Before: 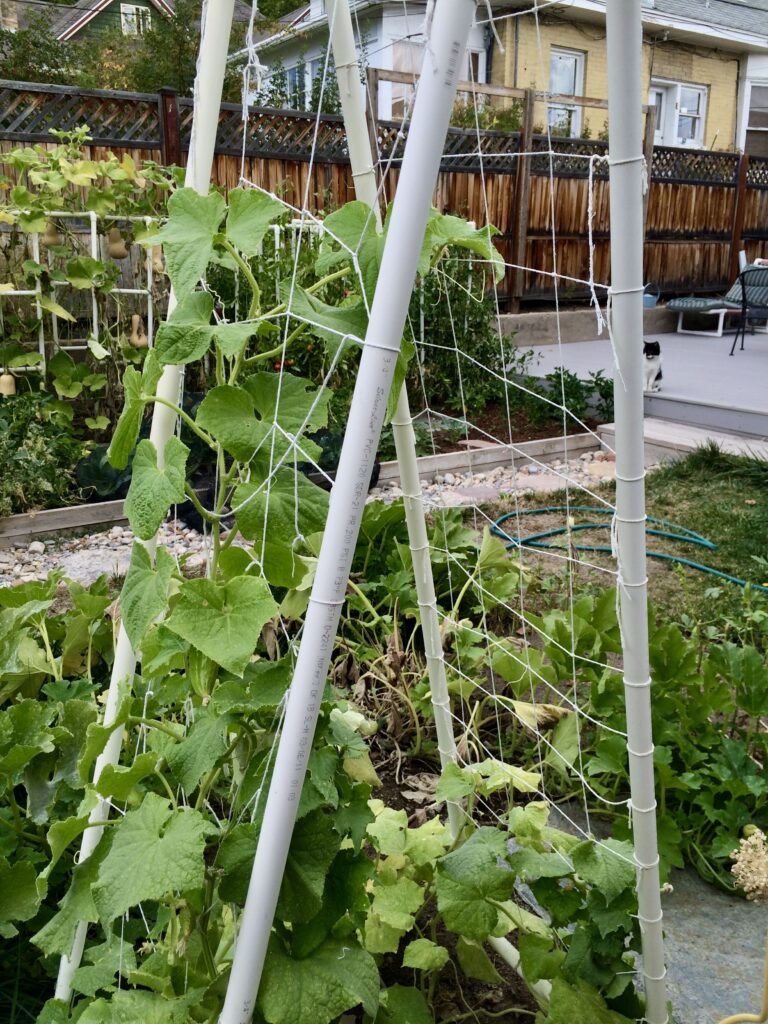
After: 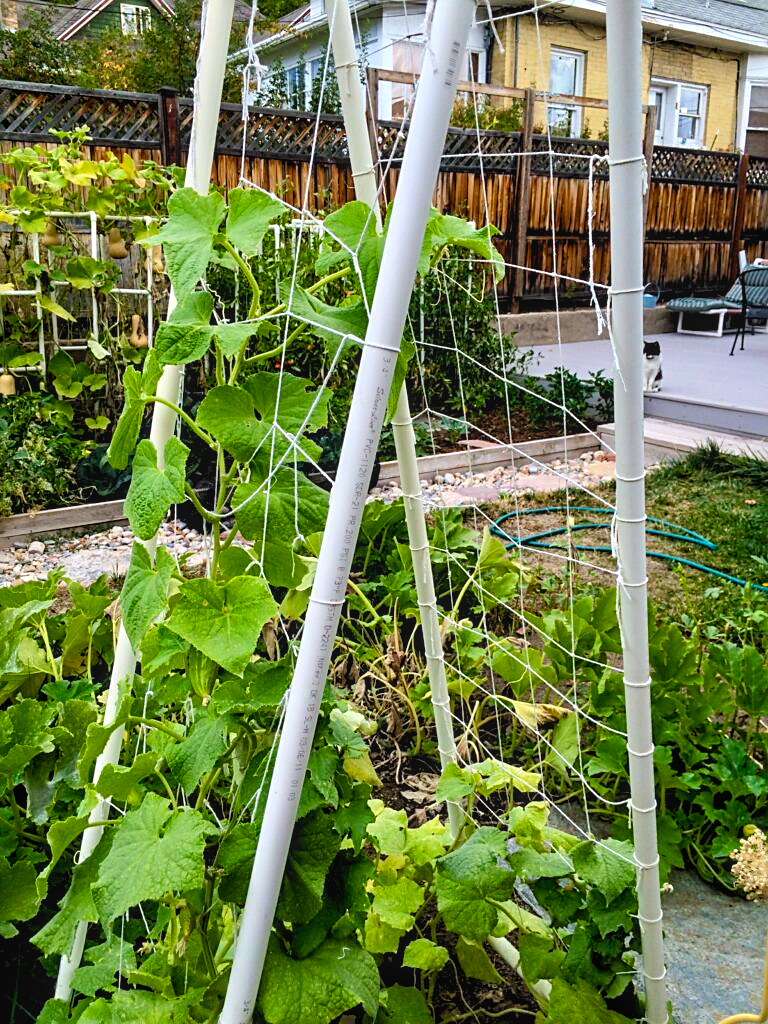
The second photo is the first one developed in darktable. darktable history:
exposure: exposure 0.127 EV, compensate highlight preservation false
sharpen: on, module defaults
local contrast: detail 110%
rgb levels: levels [[0.01, 0.419, 0.839], [0, 0.5, 1], [0, 0.5, 1]]
color balance rgb: perceptual saturation grading › global saturation 20%, global vibrance 20%
